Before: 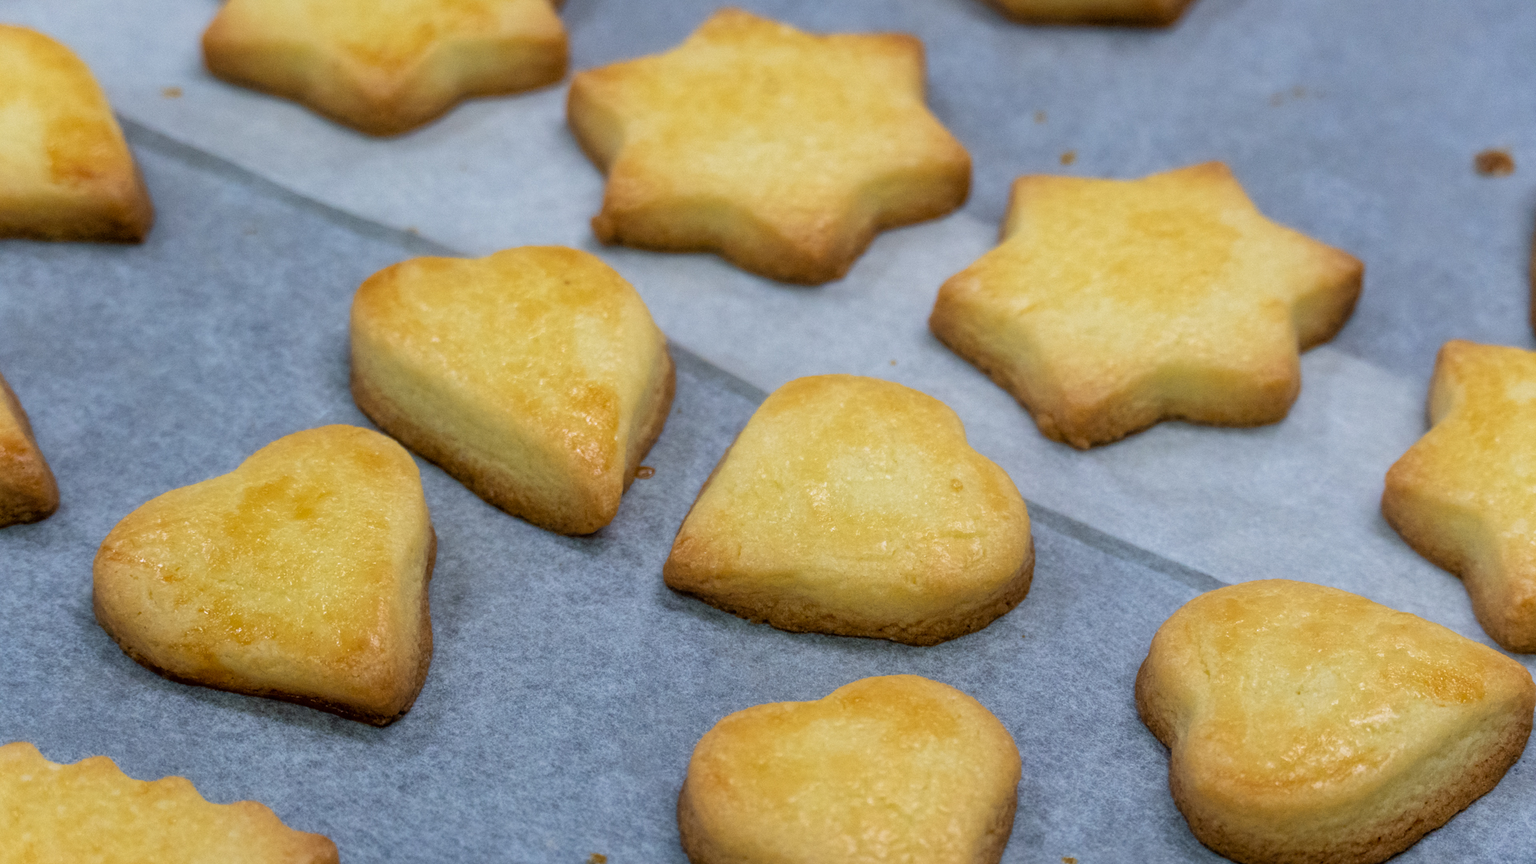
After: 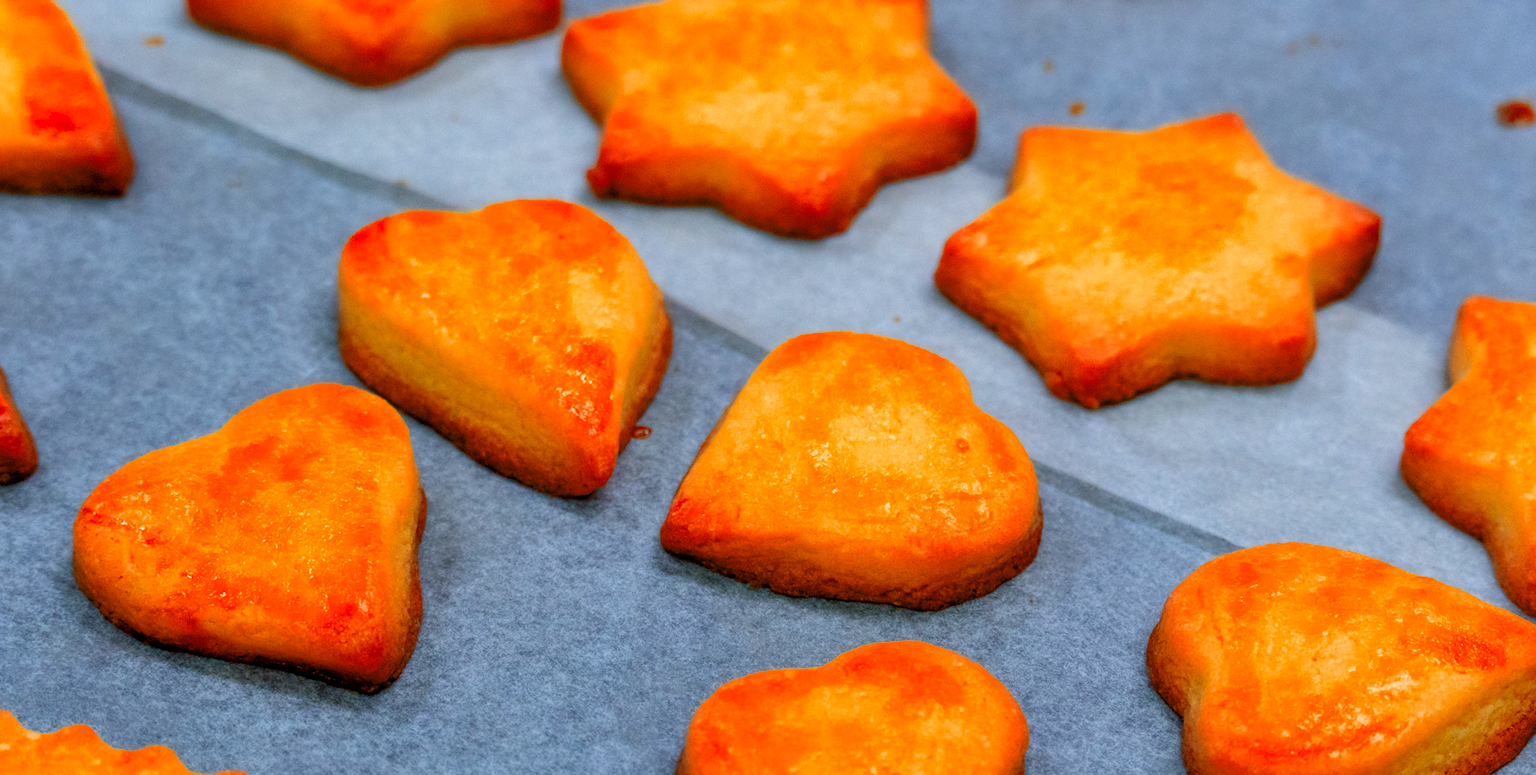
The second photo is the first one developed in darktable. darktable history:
contrast equalizer: octaves 7, y [[0.6 ×6], [0.55 ×6], [0 ×6], [0 ×6], [0 ×6]], mix 0.3
color zones: curves: ch1 [(0.24, 0.629) (0.75, 0.5)]; ch2 [(0.255, 0.454) (0.745, 0.491)], mix 102.12%
crop: left 1.507%, top 6.147%, right 1.379%, bottom 6.637%
color balance rgb: perceptual saturation grading › global saturation 34.05%, global vibrance 5.56%
